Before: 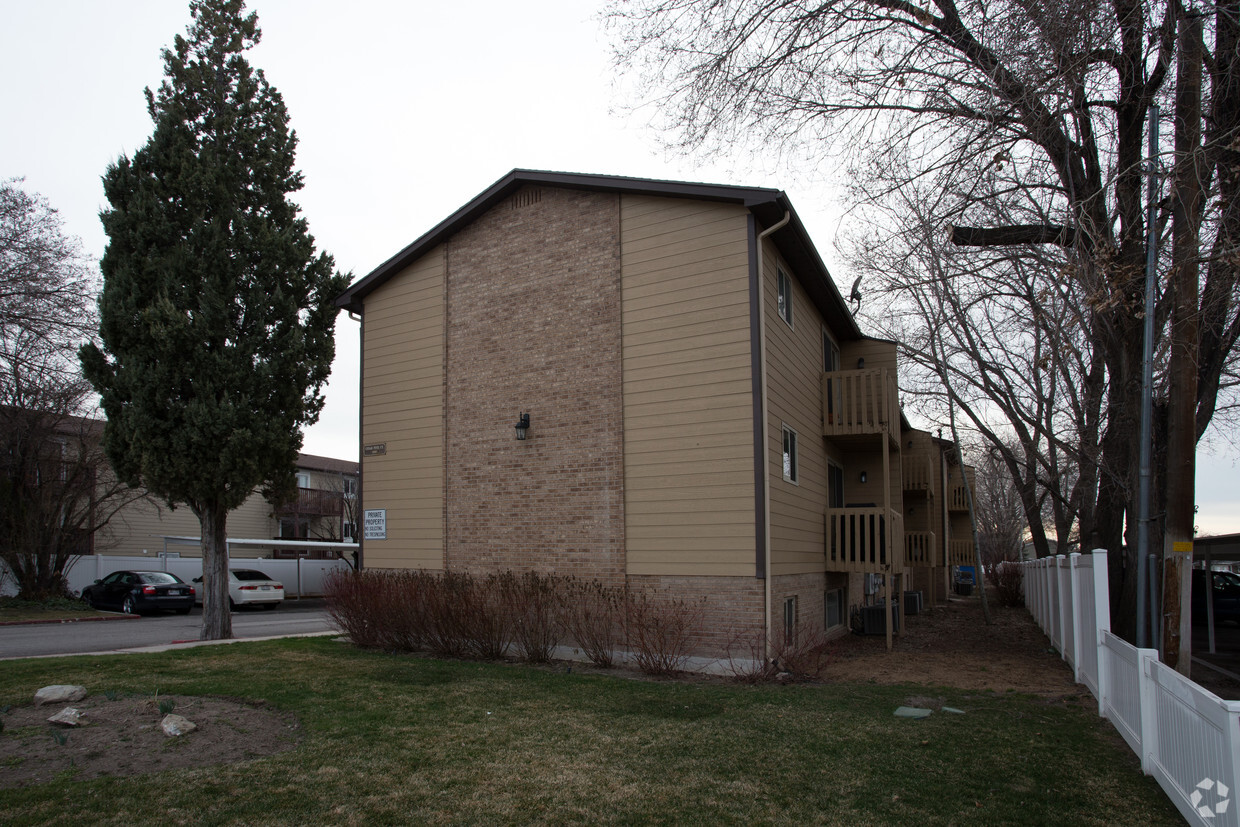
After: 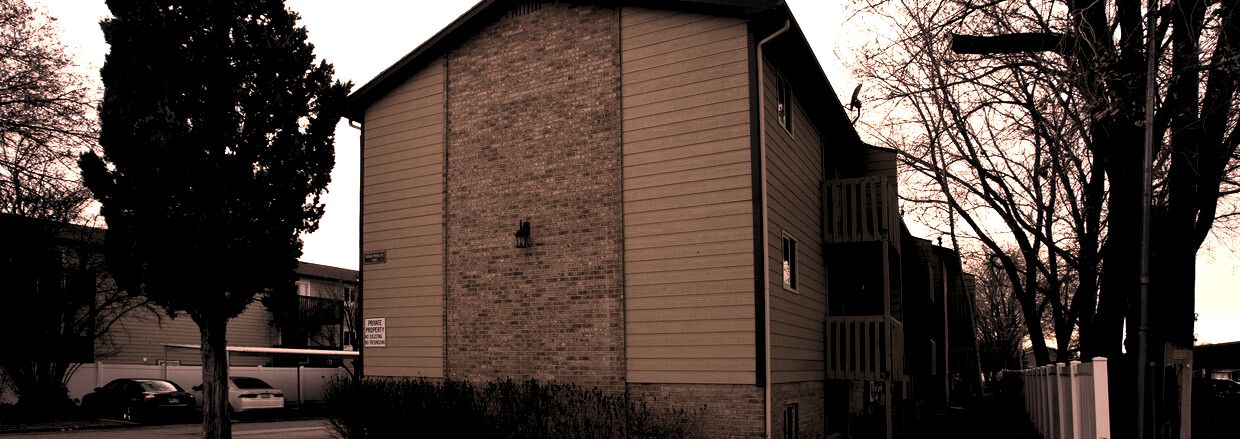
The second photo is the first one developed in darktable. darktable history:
crop and rotate: top 23.219%, bottom 23.613%
color correction: highlights a* 39.46, highlights b* 39.59, saturation 0.694
color zones: curves: ch0 [(0, 0.65) (0.096, 0.644) (0.221, 0.539) (0.429, 0.5) (0.571, 0.5) (0.714, 0.5) (0.857, 0.5) (1, 0.65)]; ch1 [(0, 0.5) (0.143, 0.5) (0.257, -0.002) (0.429, 0.04) (0.571, -0.001) (0.714, -0.015) (0.857, 0.024) (1, 0.5)]
levels: levels [0.182, 0.542, 0.902]
